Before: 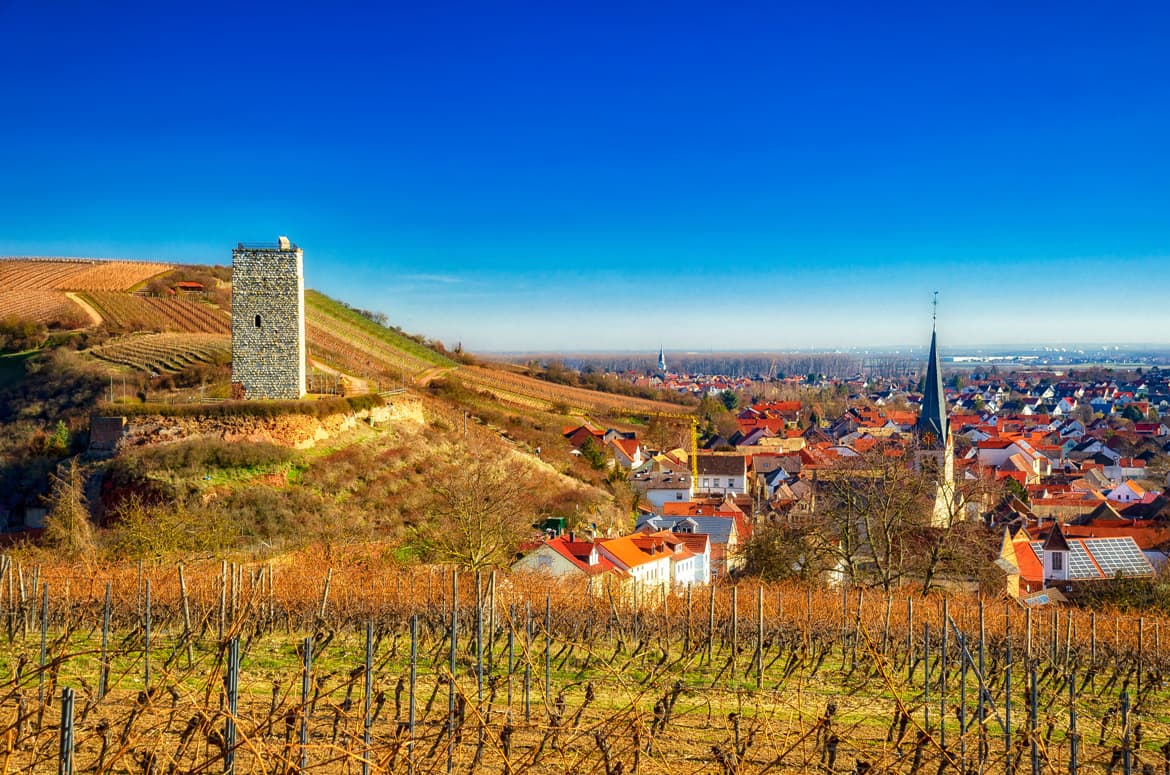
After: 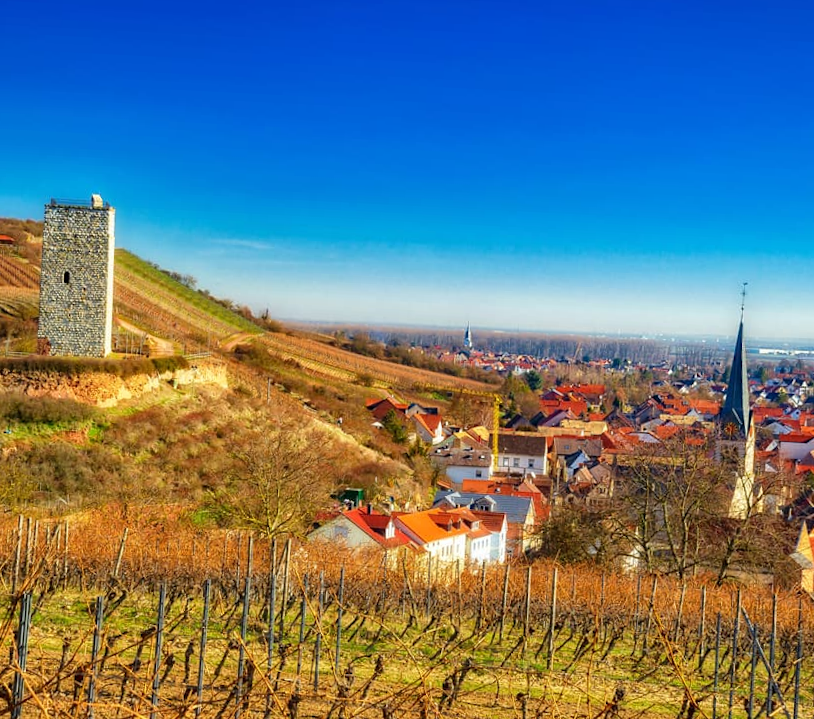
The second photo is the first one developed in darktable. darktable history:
crop and rotate: angle -2.92°, left 14.197%, top 0.038%, right 10.92%, bottom 0.065%
